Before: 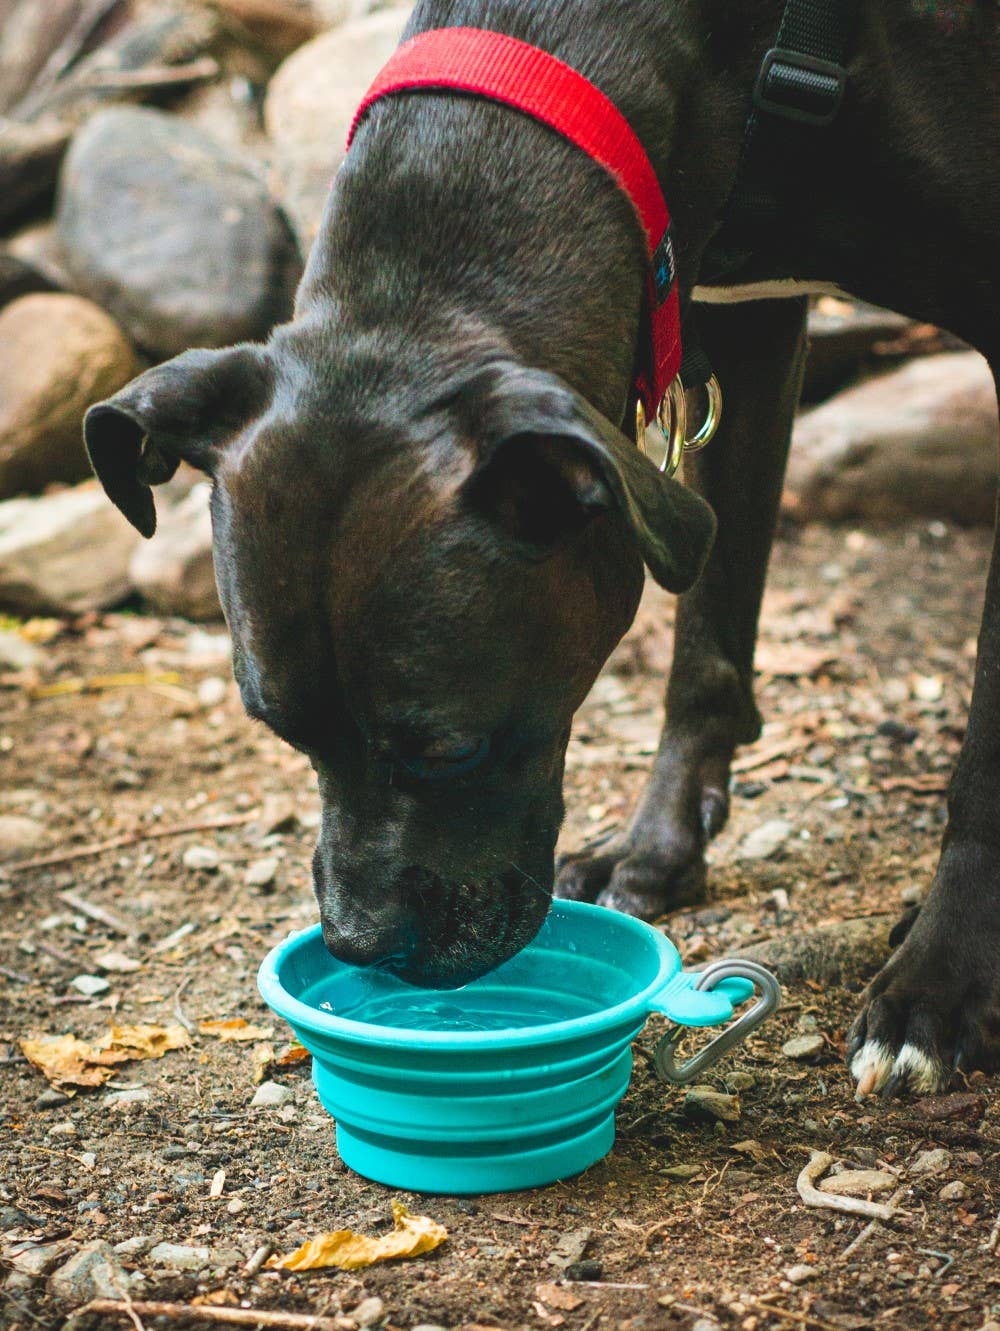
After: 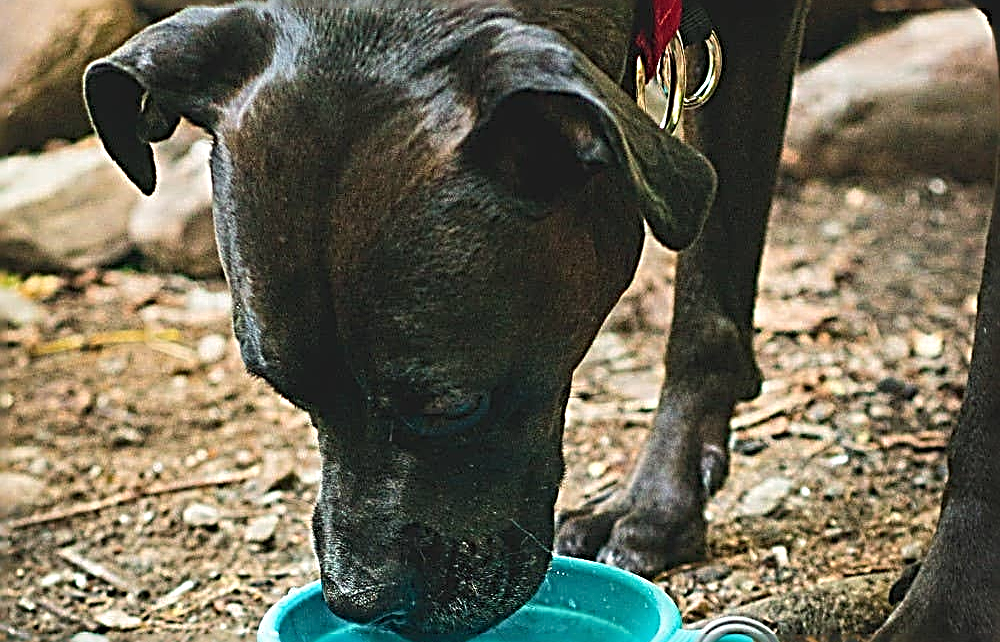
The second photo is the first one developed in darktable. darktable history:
sharpen: radius 3.148, amount 1.726
tone equalizer: edges refinement/feathering 500, mask exposure compensation -1.57 EV, preserve details no
crop and rotate: top 25.822%, bottom 25.902%
